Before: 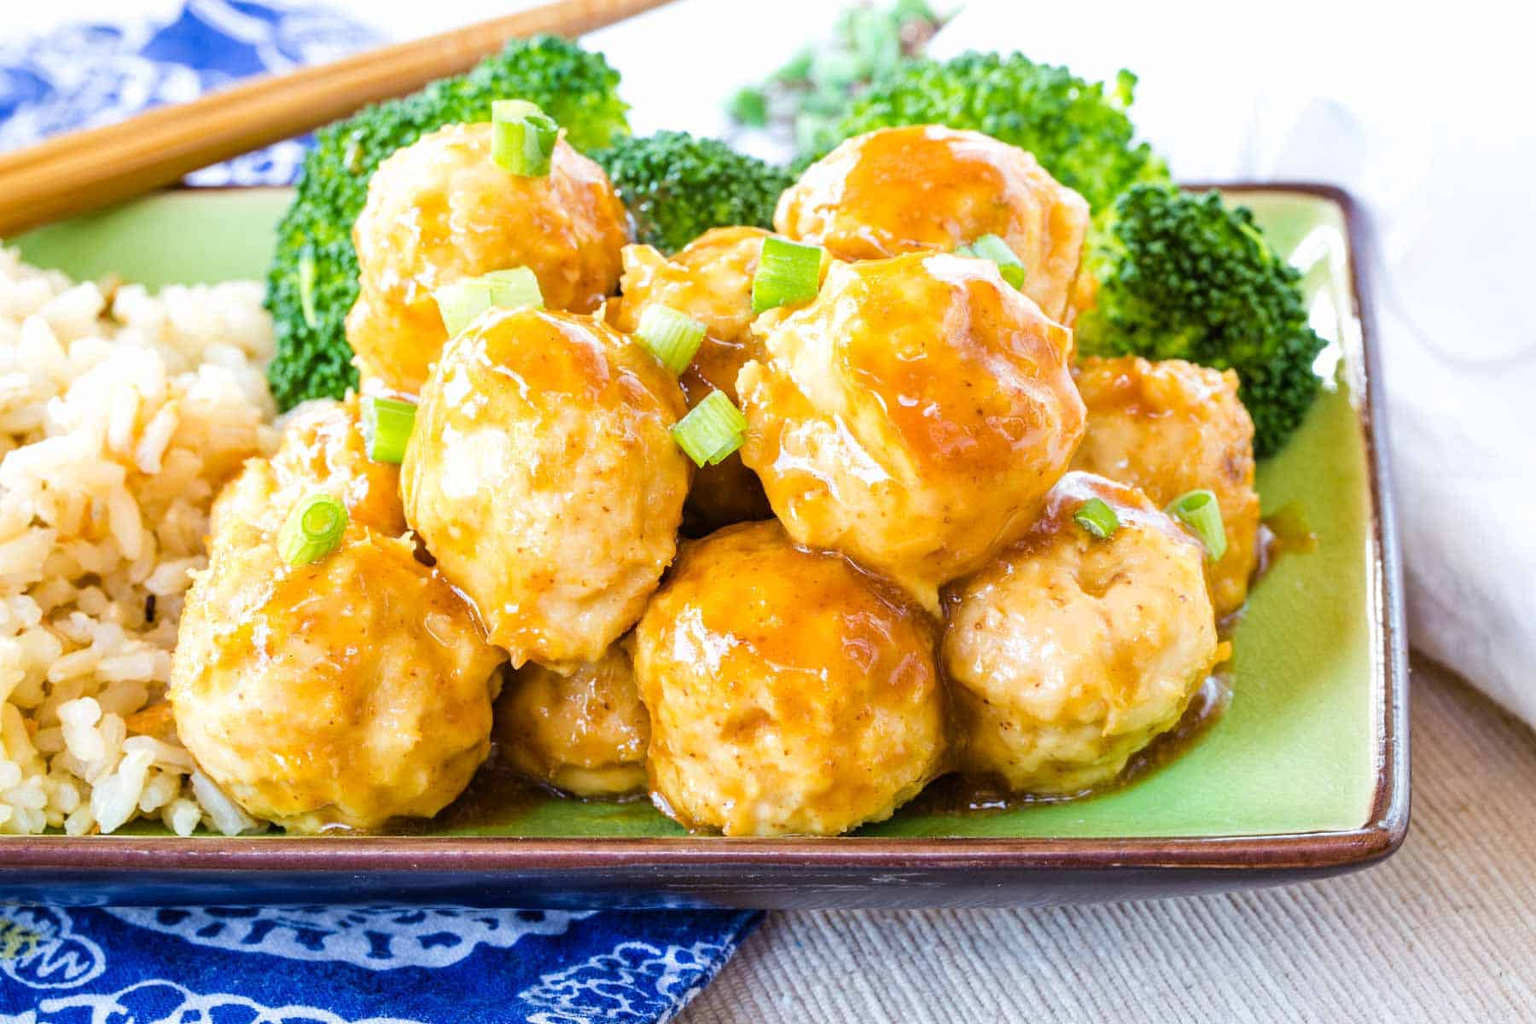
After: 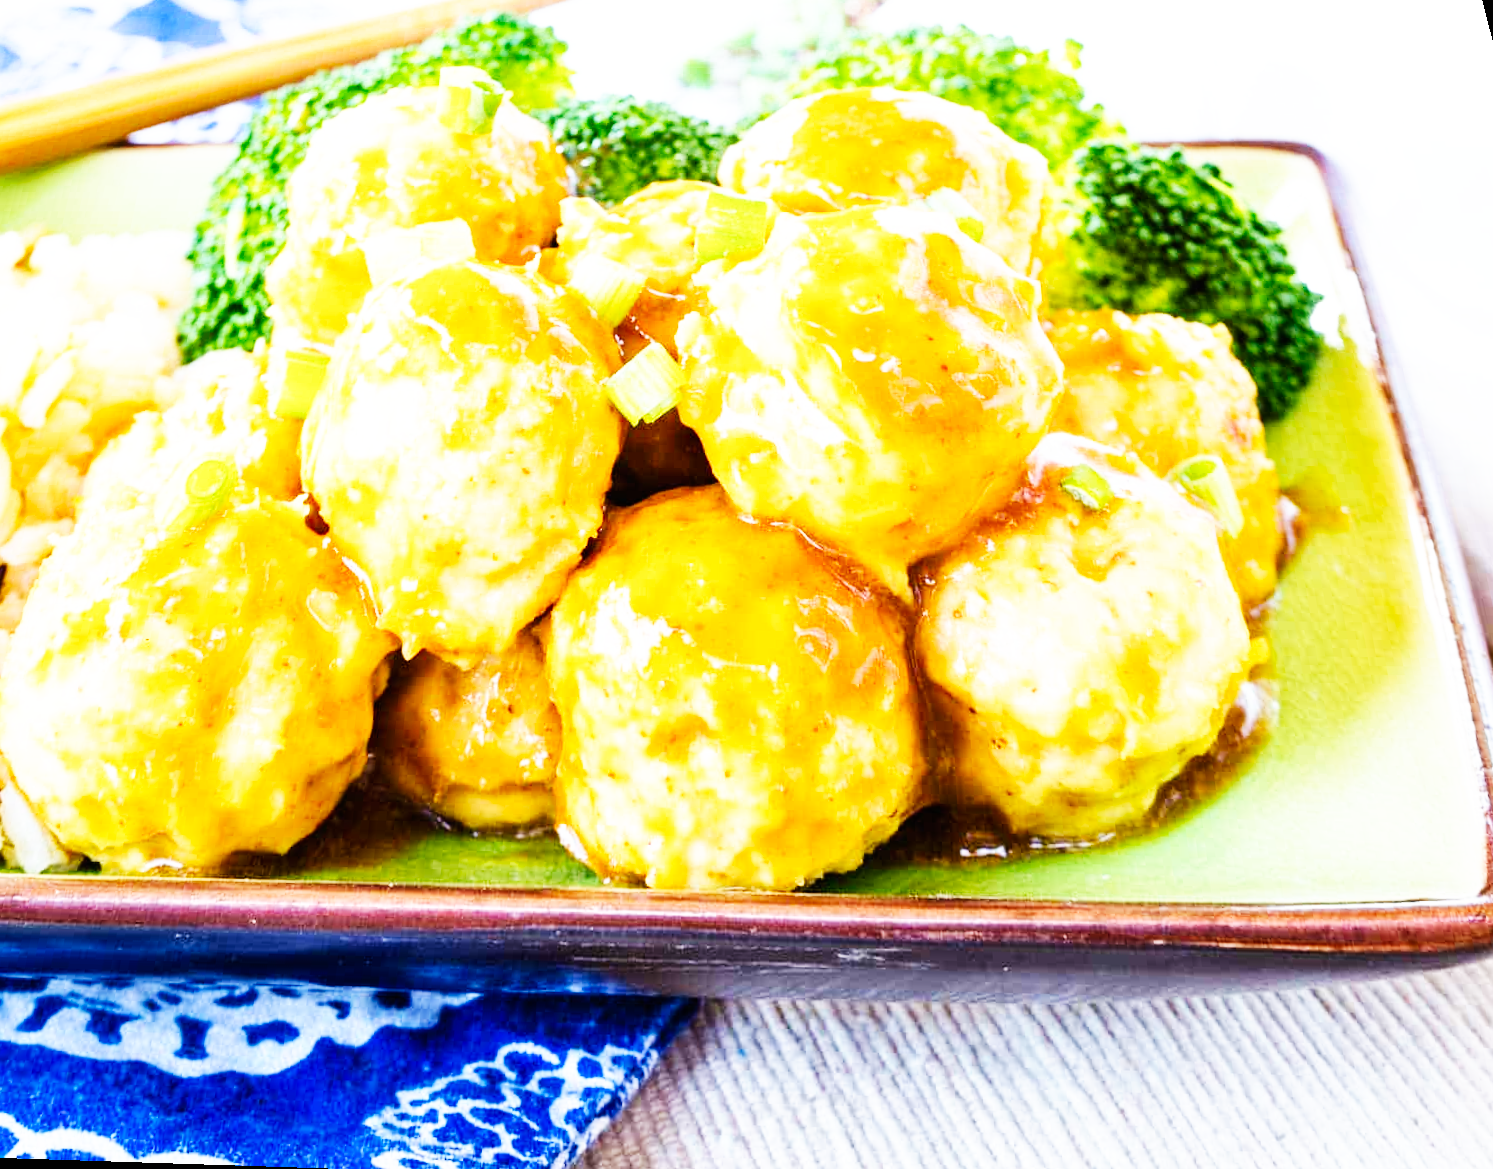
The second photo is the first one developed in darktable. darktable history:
base curve: curves: ch0 [(0, 0) (0.007, 0.004) (0.027, 0.03) (0.046, 0.07) (0.207, 0.54) (0.442, 0.872) (0.673, 0.972) (1, 1)], preserve colors none
rotate and perspective: rotation 0.72°, lens shift (vertical) -0.352, lens shift (horizontal) -0.051, crop left 0.152, crop right 0.859, crop top 0.019, crop bottom 0.964
